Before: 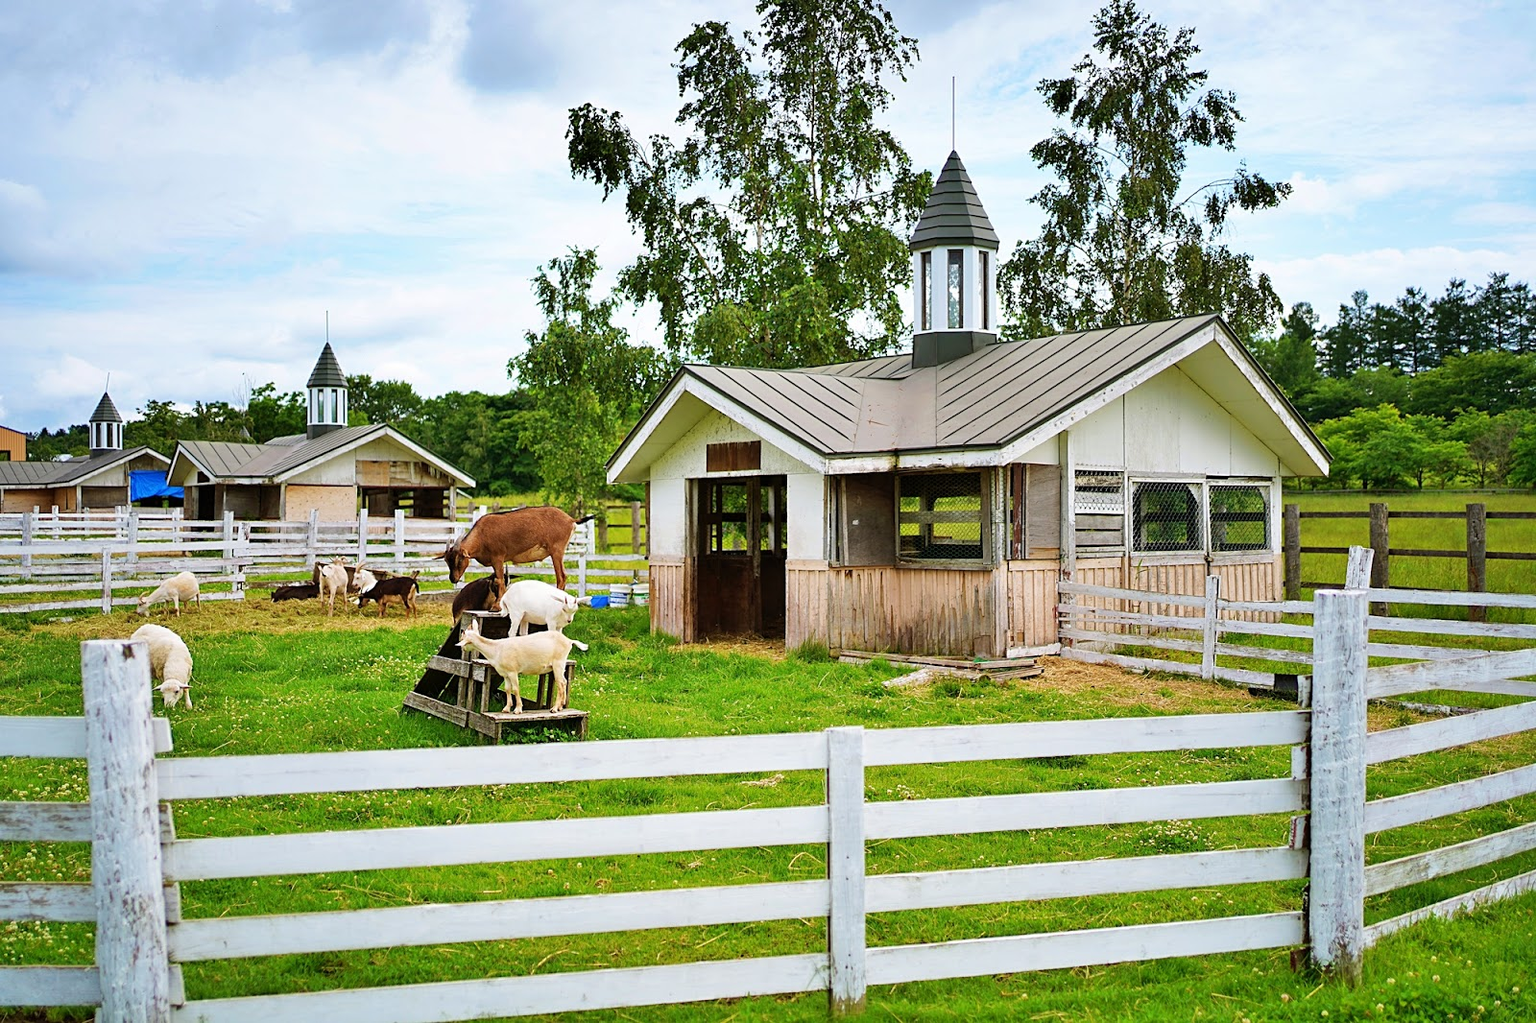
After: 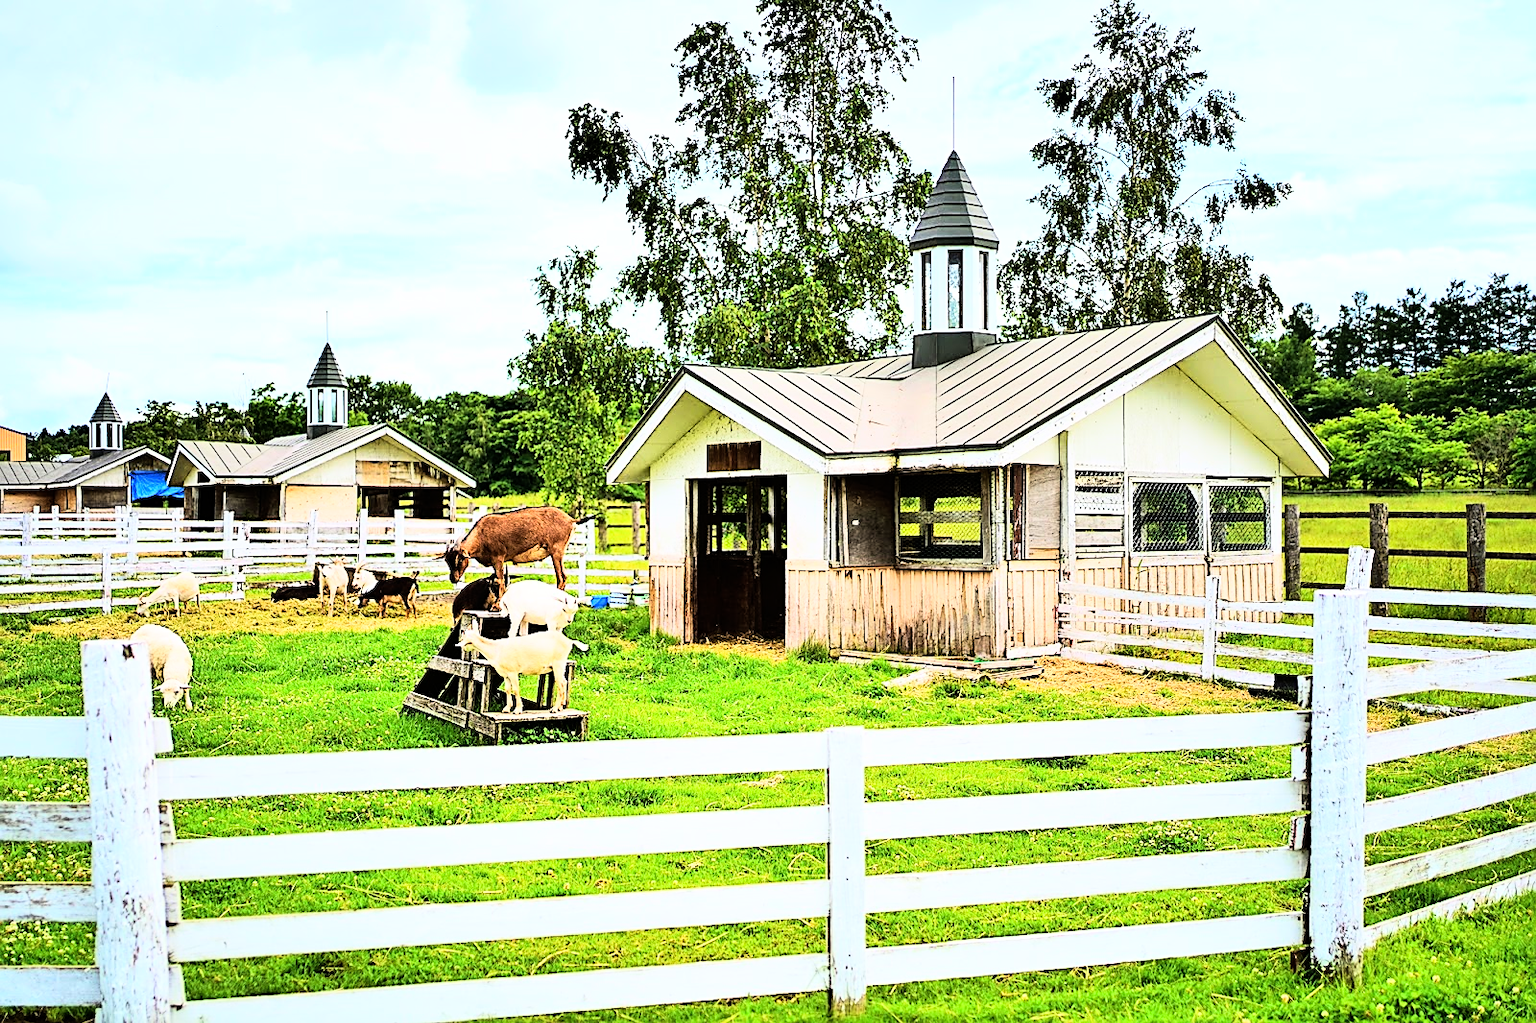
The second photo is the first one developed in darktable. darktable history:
sharpen: on, module defaults
base curve: curves: ch0 [(0, 0) (0.303, 0.277) (1, 1)]
rgb curve: curves: ch0 [(0, 0) (0.21, 0.15) (0.24, 0.21) (0.5, 0.75) (0.75, 0.96) (0.89, 0.99) (1, 1)]; ch1 [(0, 0.02) (0.21, 0.13) (0.25, 0.2) (0.5, 0.67) (0.75, 0.9) (0.89, 0.97) (1, 1)]; ch2 [(0, 0.02) (0.21, 0.13) (0.25, 0.2) (0.5, 0.67) (0.75, 0.9) (0.89, 0.97) (1, 1)], compensate middle gray true
